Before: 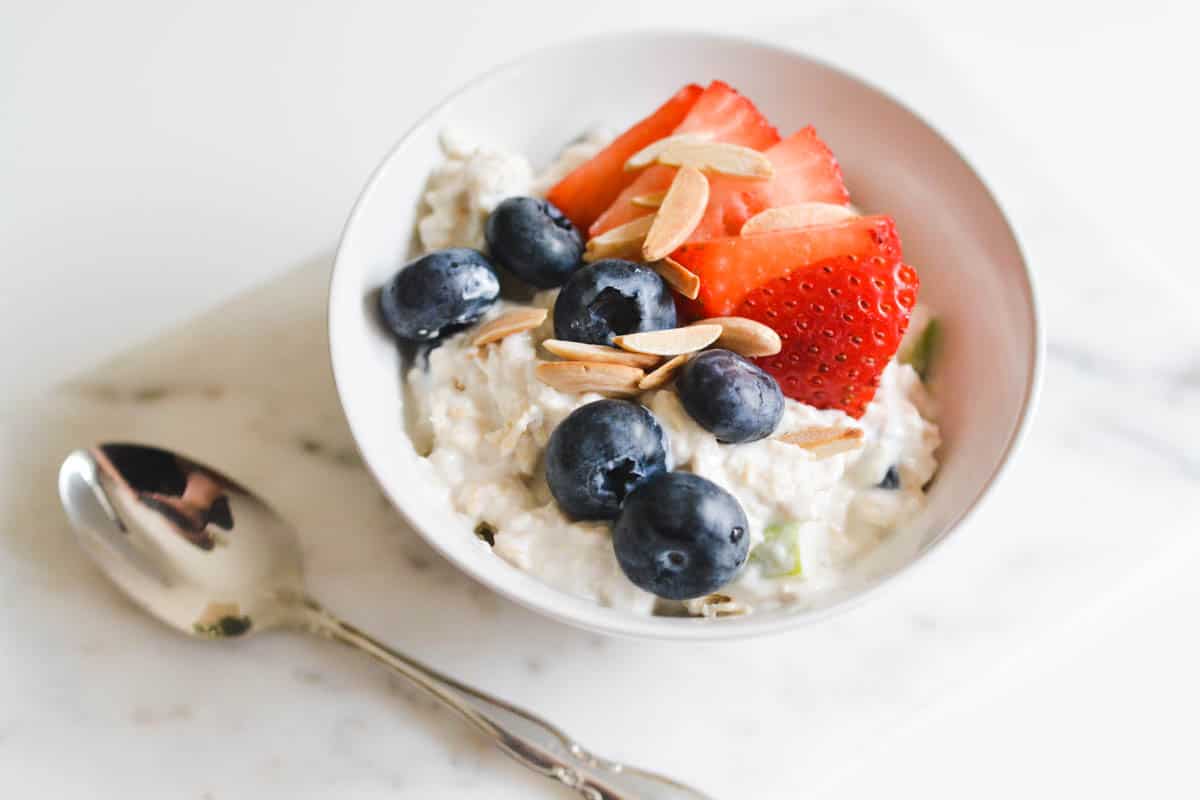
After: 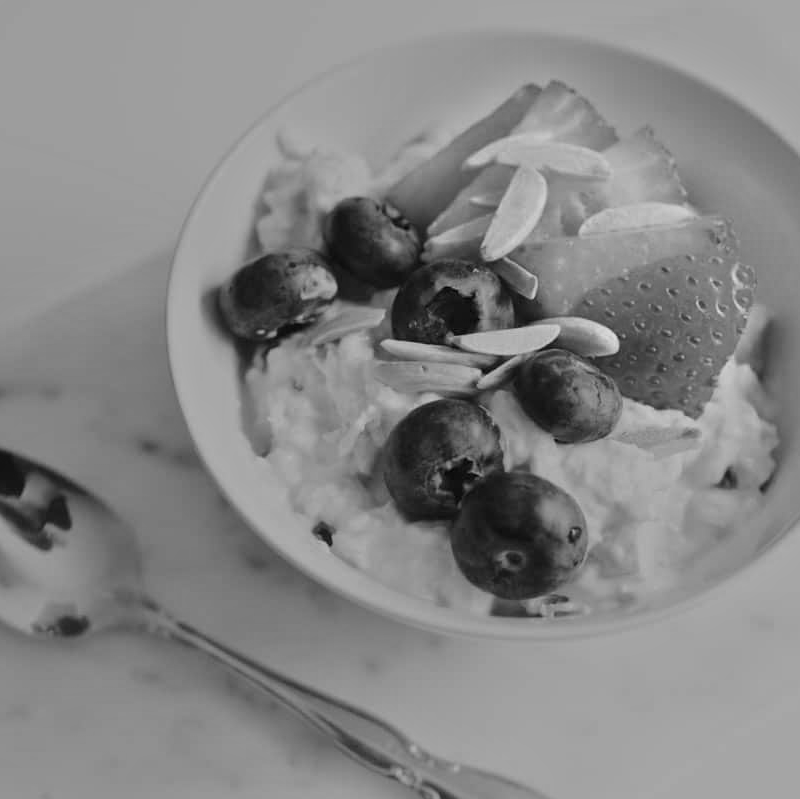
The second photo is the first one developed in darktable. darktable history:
crop and rotate: left 13.537%, right 19.796%
color correction: highlights a* -11.71, highlights b* -15.58
monochrome: a 79.32, b 81.83, size 1.1
